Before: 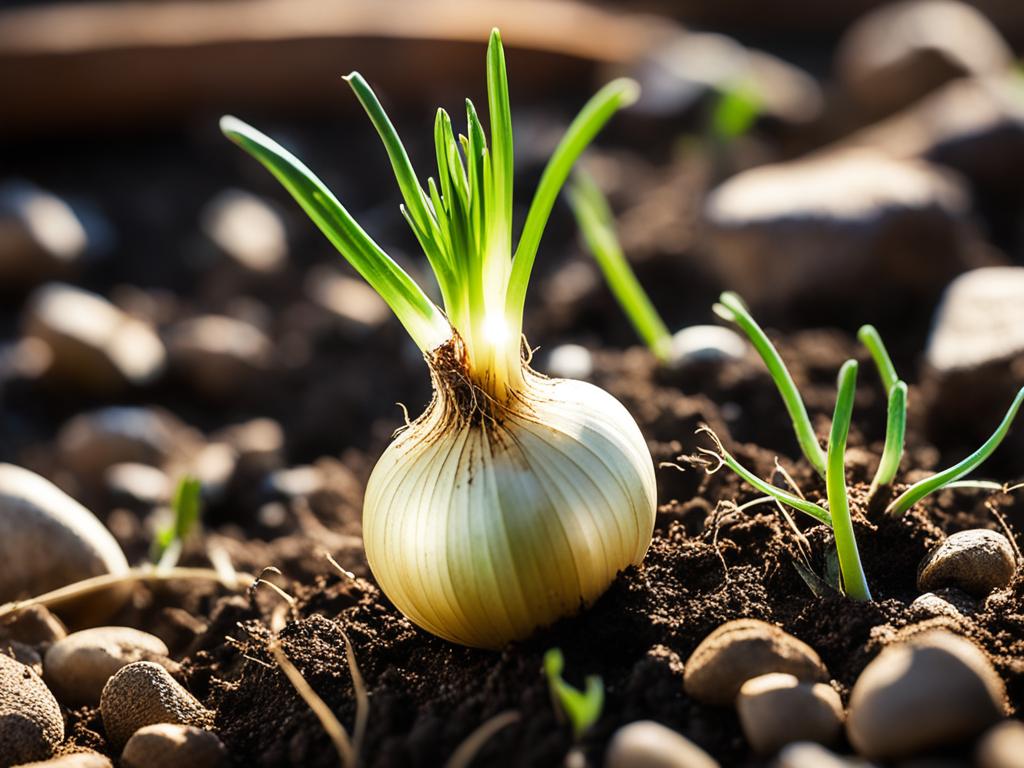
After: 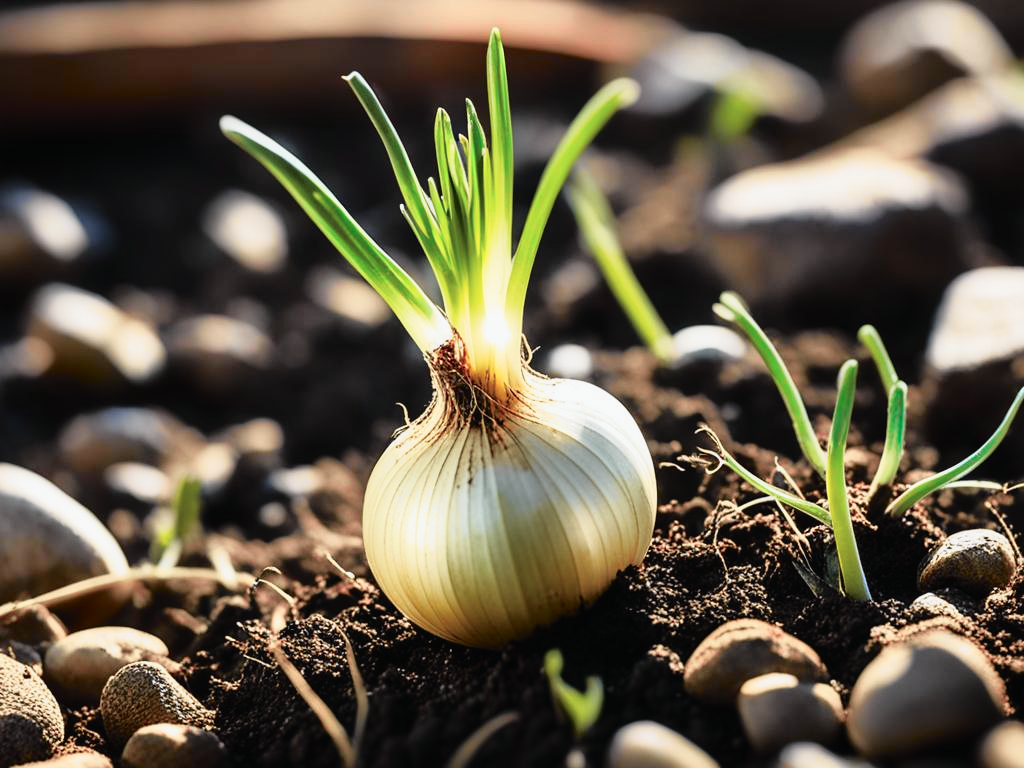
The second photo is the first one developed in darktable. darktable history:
tone curve: curves: ch0 [(0, 0.009) (0.105, 0.08) (0.195, 0.18) (0.283, 0.316) (0.384, 0.434) (0.485, 0.531) (0.638, 0.69) (0.81, 0.872) (1, 0.977)]; ch1 [(0, 0) (0.161, 0.092) (0.35, 0.33) (0.379, 0.401) (0.456, 0.469) (0.502, 0.5) (0.525, 0.518) (0.586, 0.617) (0.635, 0.655) (1, 1)]; ch2 [(0, 0) (0.371, 0.362) (0.437, 0.437) (0.48, 0.49) (0.53, 0.515) (0.56, 0.571) (0.622, 0.606) (1, 1)], color space Lab, independent channels, preserve colors none
